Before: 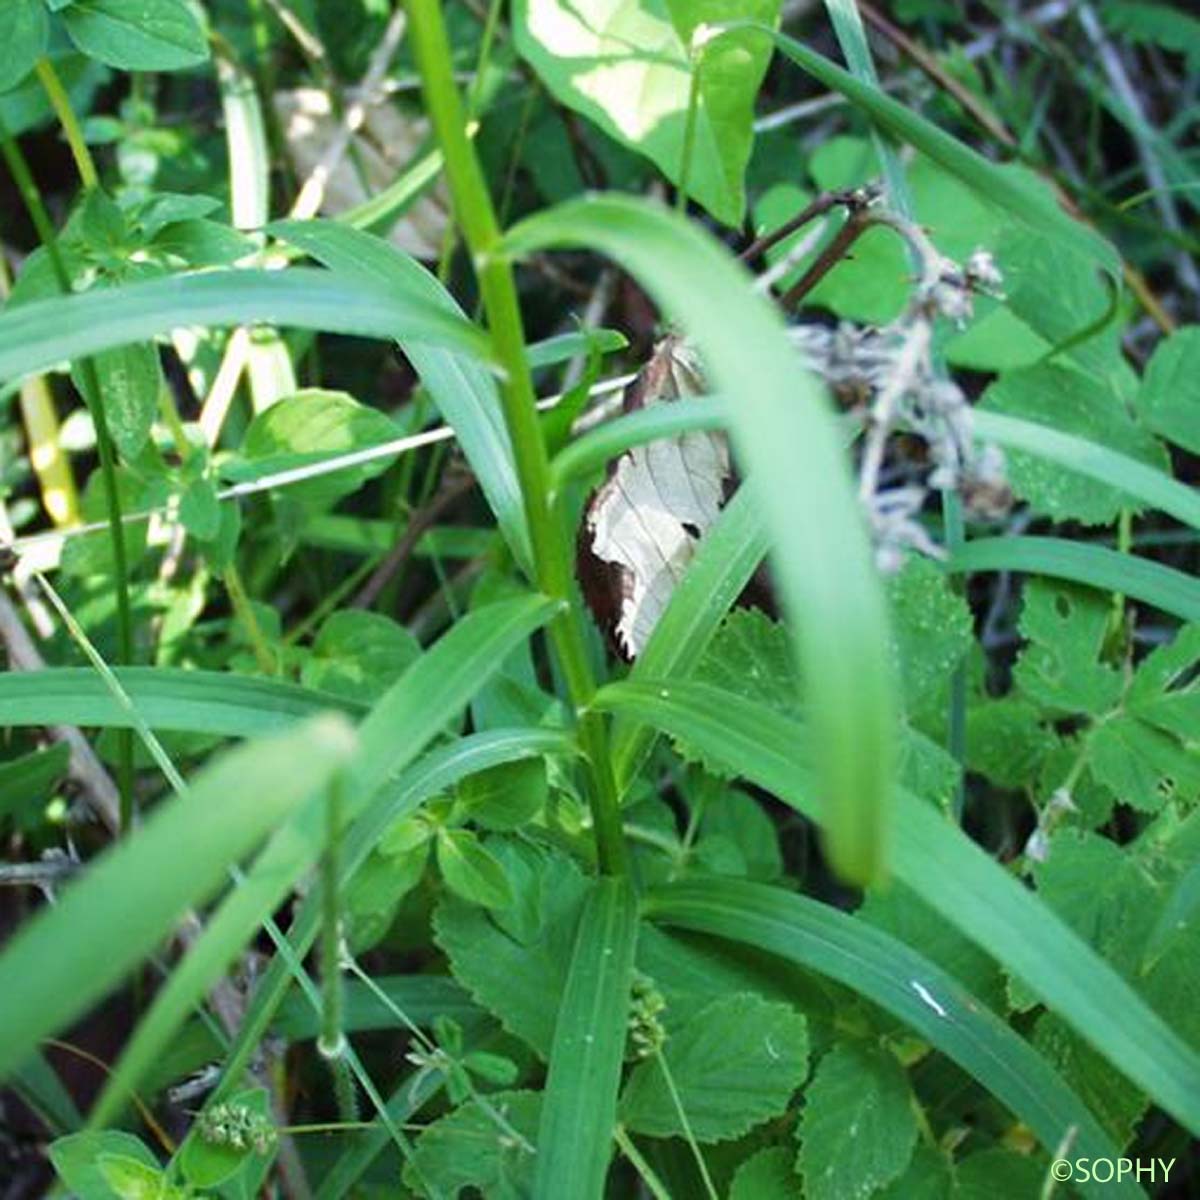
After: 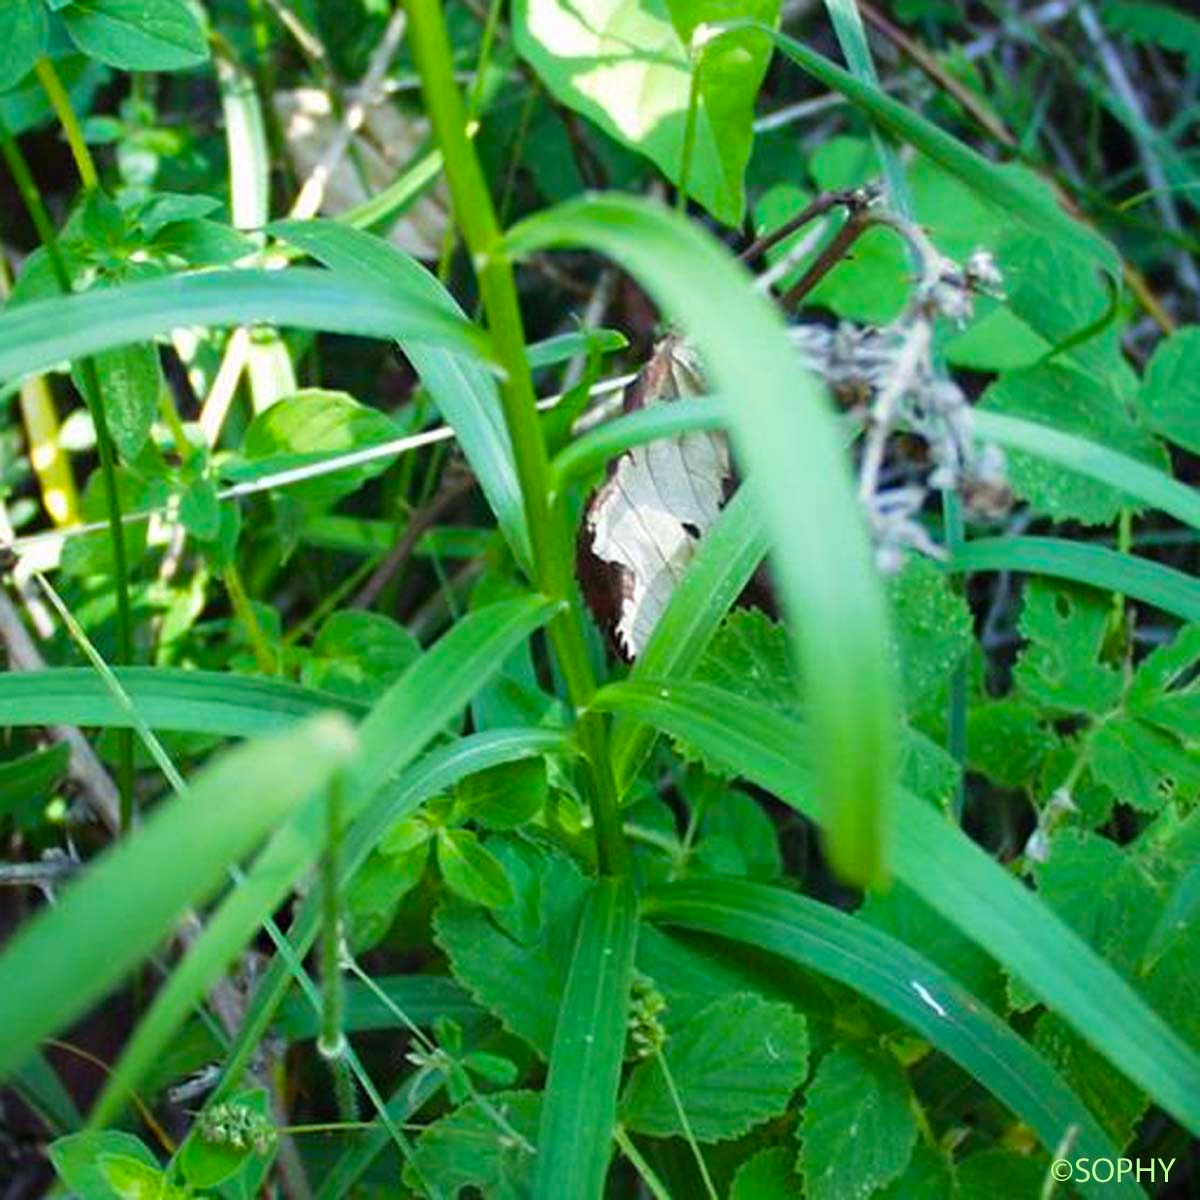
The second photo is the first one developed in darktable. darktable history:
color balance rgb: linear chroma grading › global chroma 5.808%, perceptual saturation grading › global saturation 19.971%
